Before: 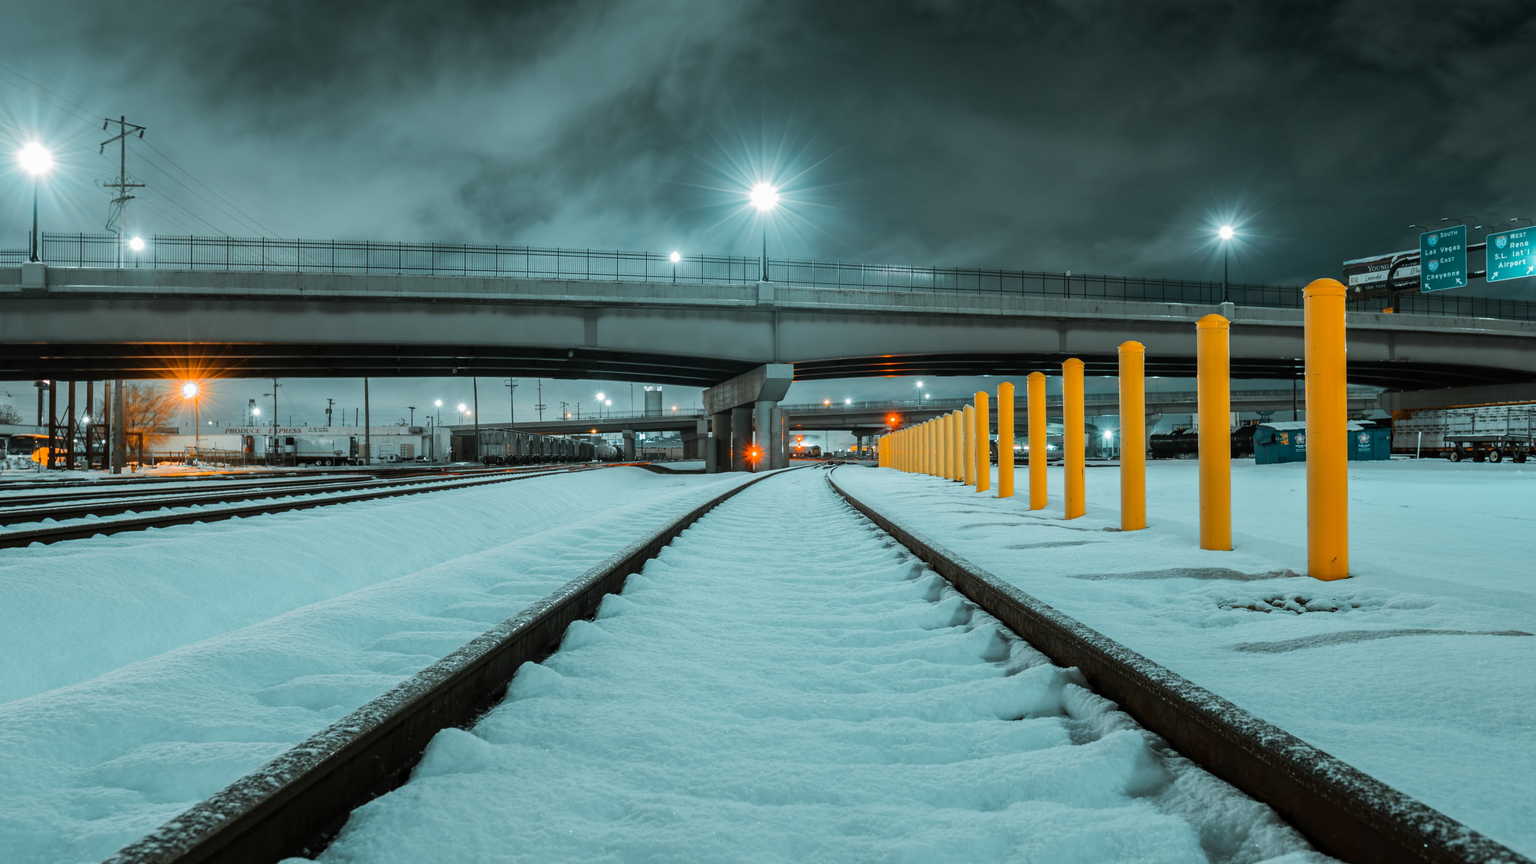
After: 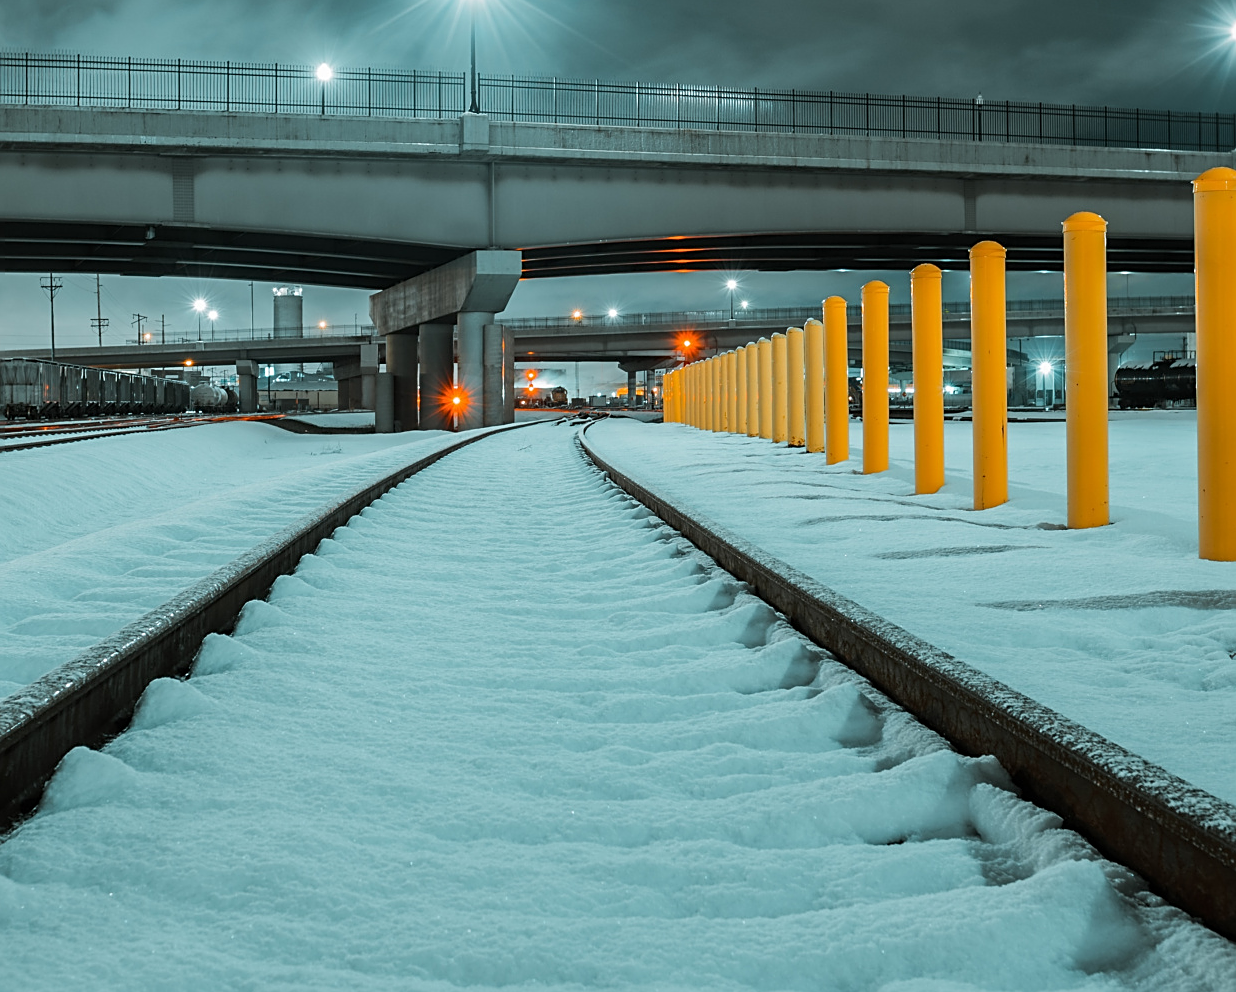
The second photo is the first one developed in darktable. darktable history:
crop: left 31.316%, top 24.774%, right 20.393%, bottom 6.327%
sharpen: on, module defaults
